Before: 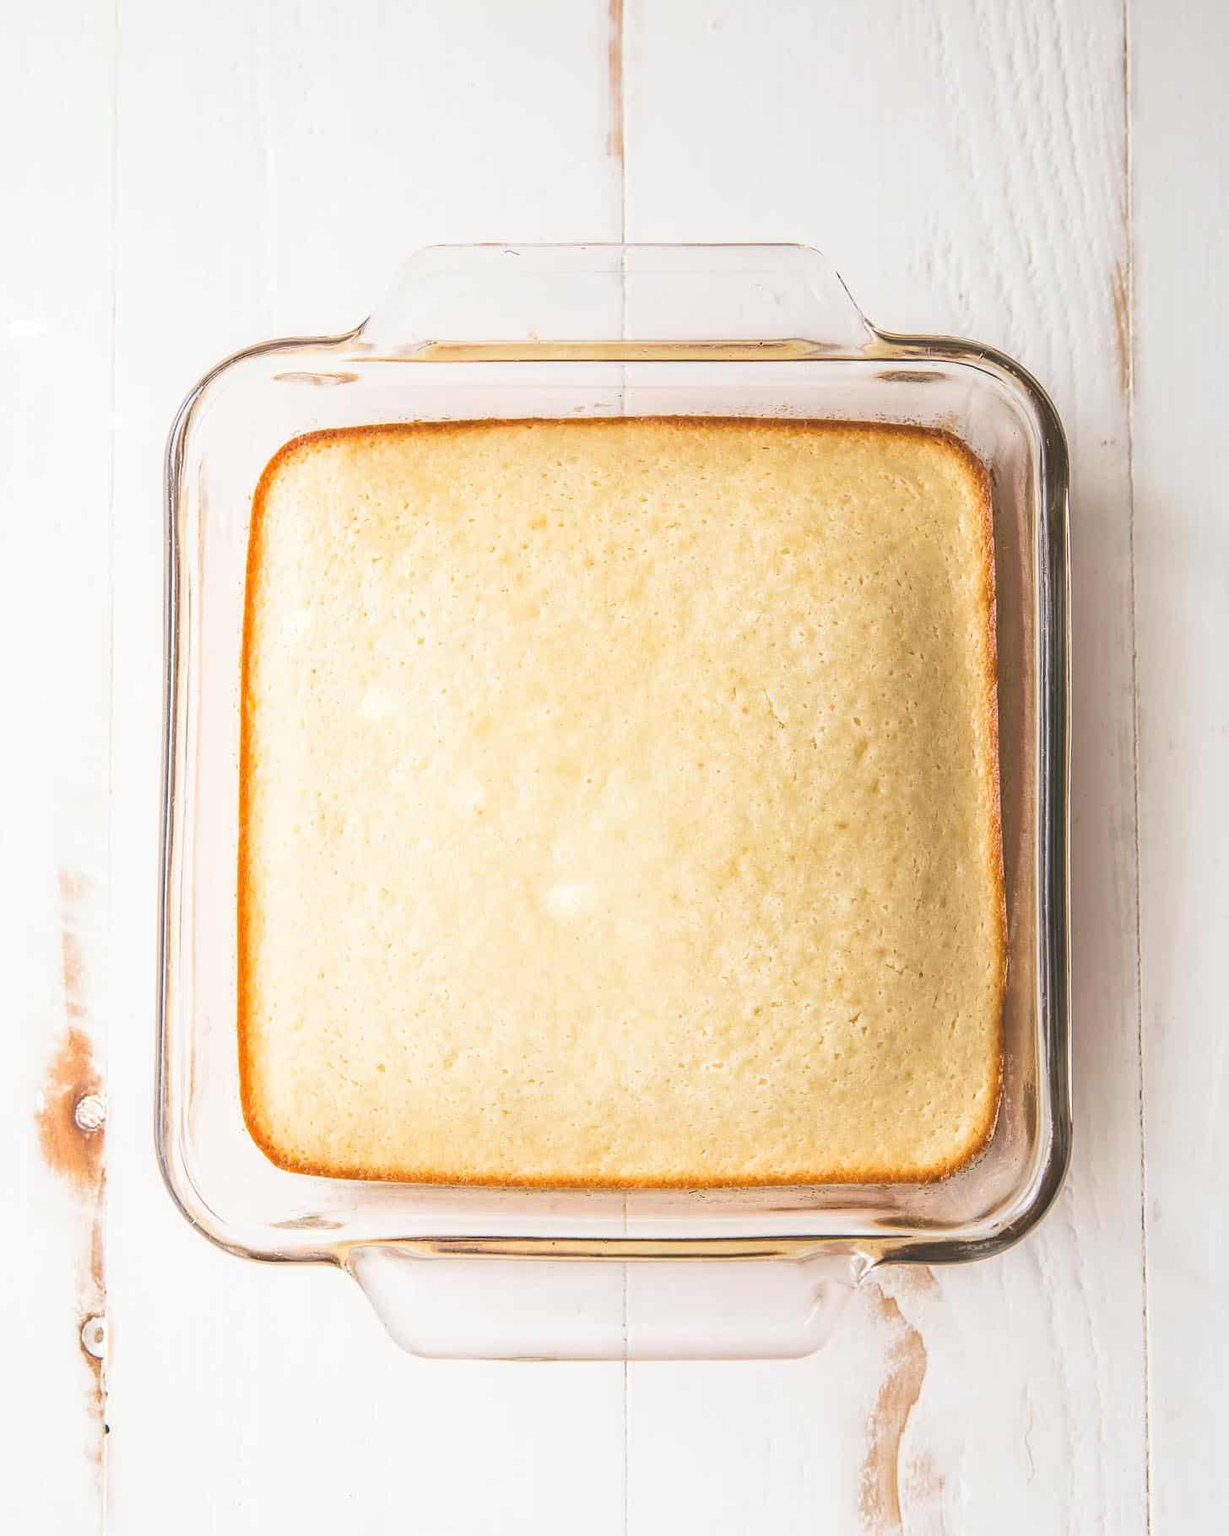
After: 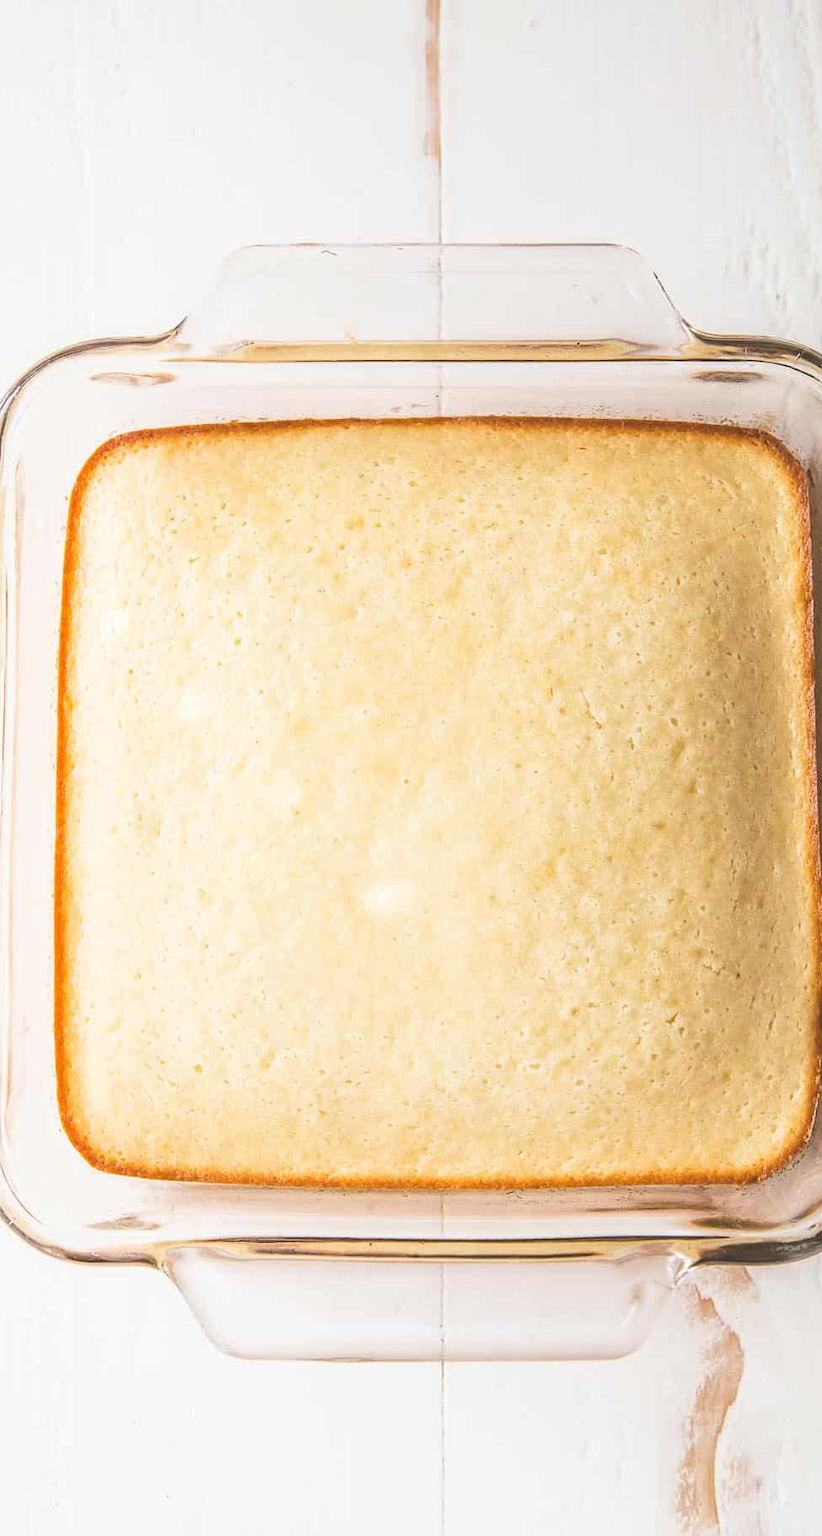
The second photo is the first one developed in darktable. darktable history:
crop and rotate: left 14.906%, right 18.179%
